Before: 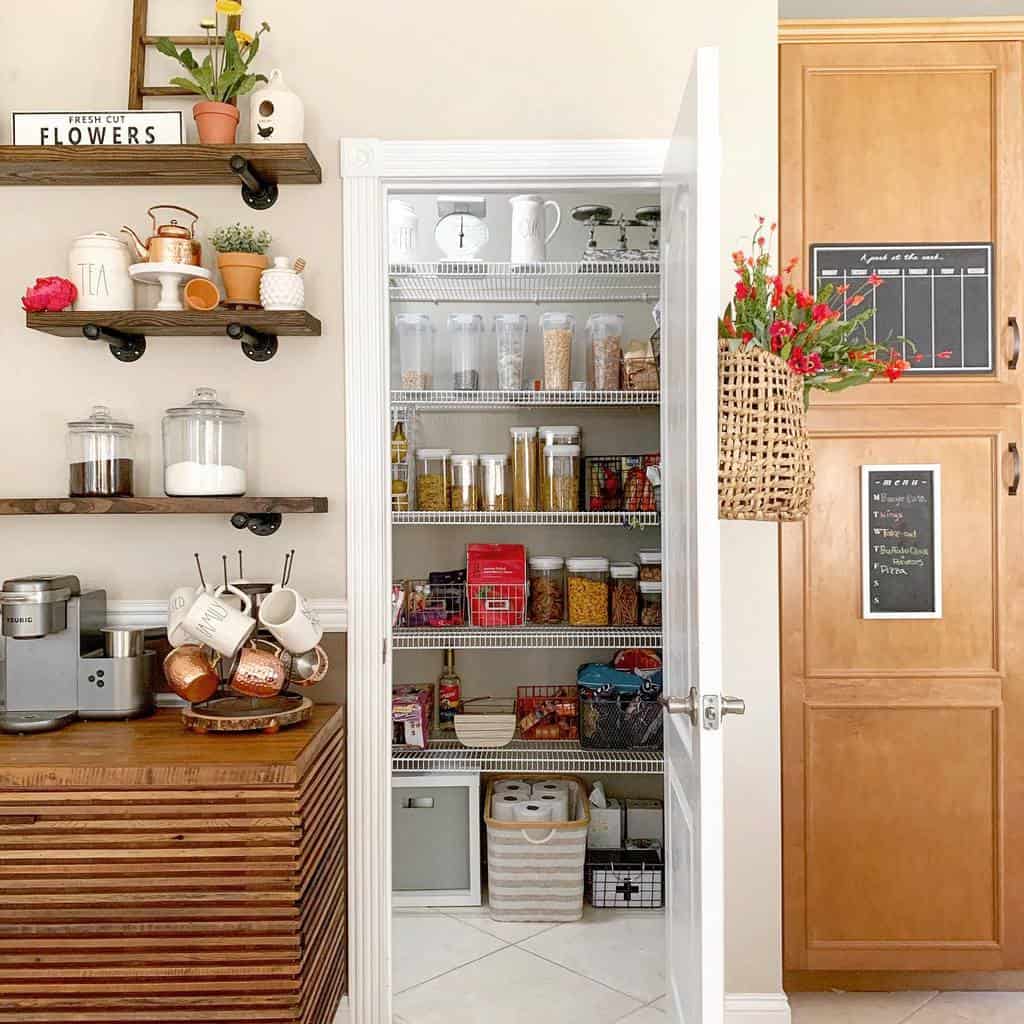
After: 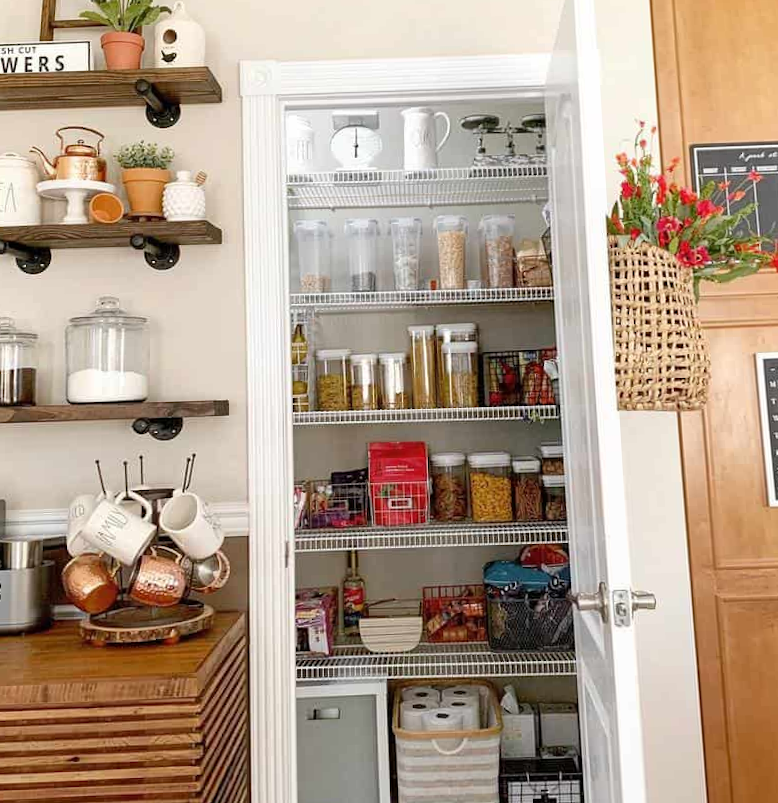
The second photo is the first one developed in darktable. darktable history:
crop and rotate: left 7.196%, top 4.574%, right 10.605%, bottom 13.178%
rotate and perspective: rotation -1.68°, lens shift (vertical) -0.146, crop left 0.049, crop right 0.912, crop top 0.032, crop bottom 0.96
